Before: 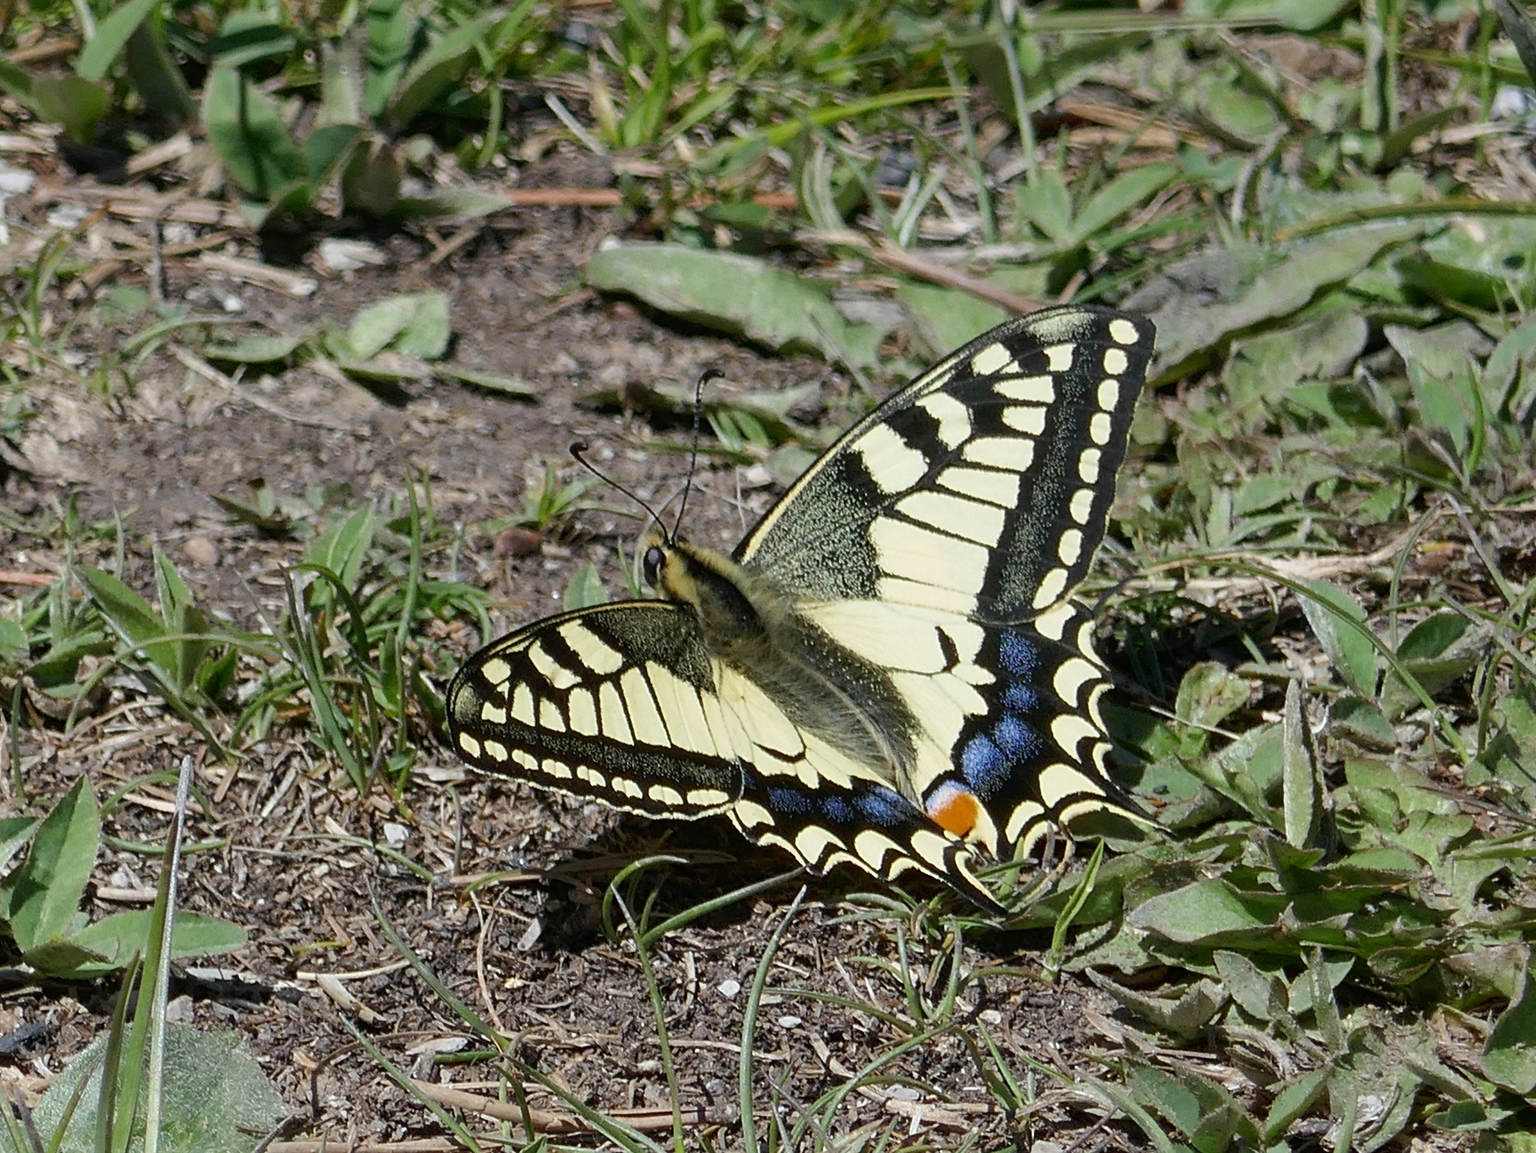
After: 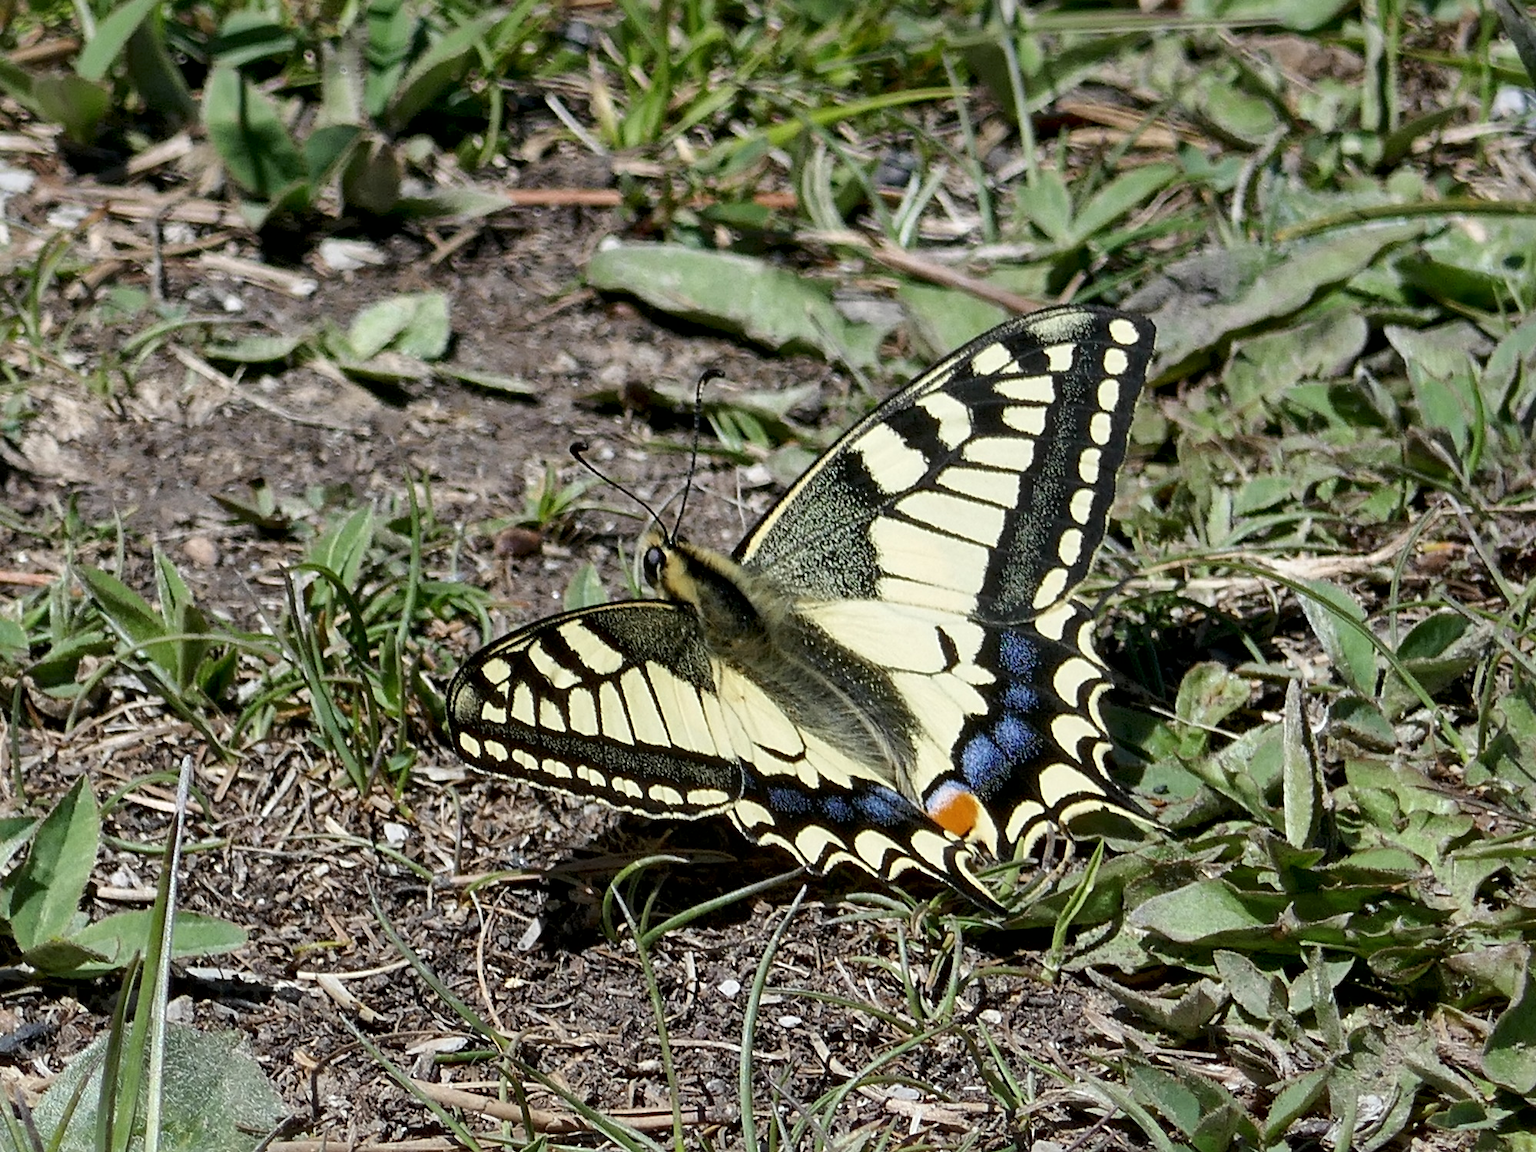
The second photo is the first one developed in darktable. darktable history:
local contrast: mode bilateral grid, contrast 25, coarseness 61, detail 151%, midtone range 0.2
